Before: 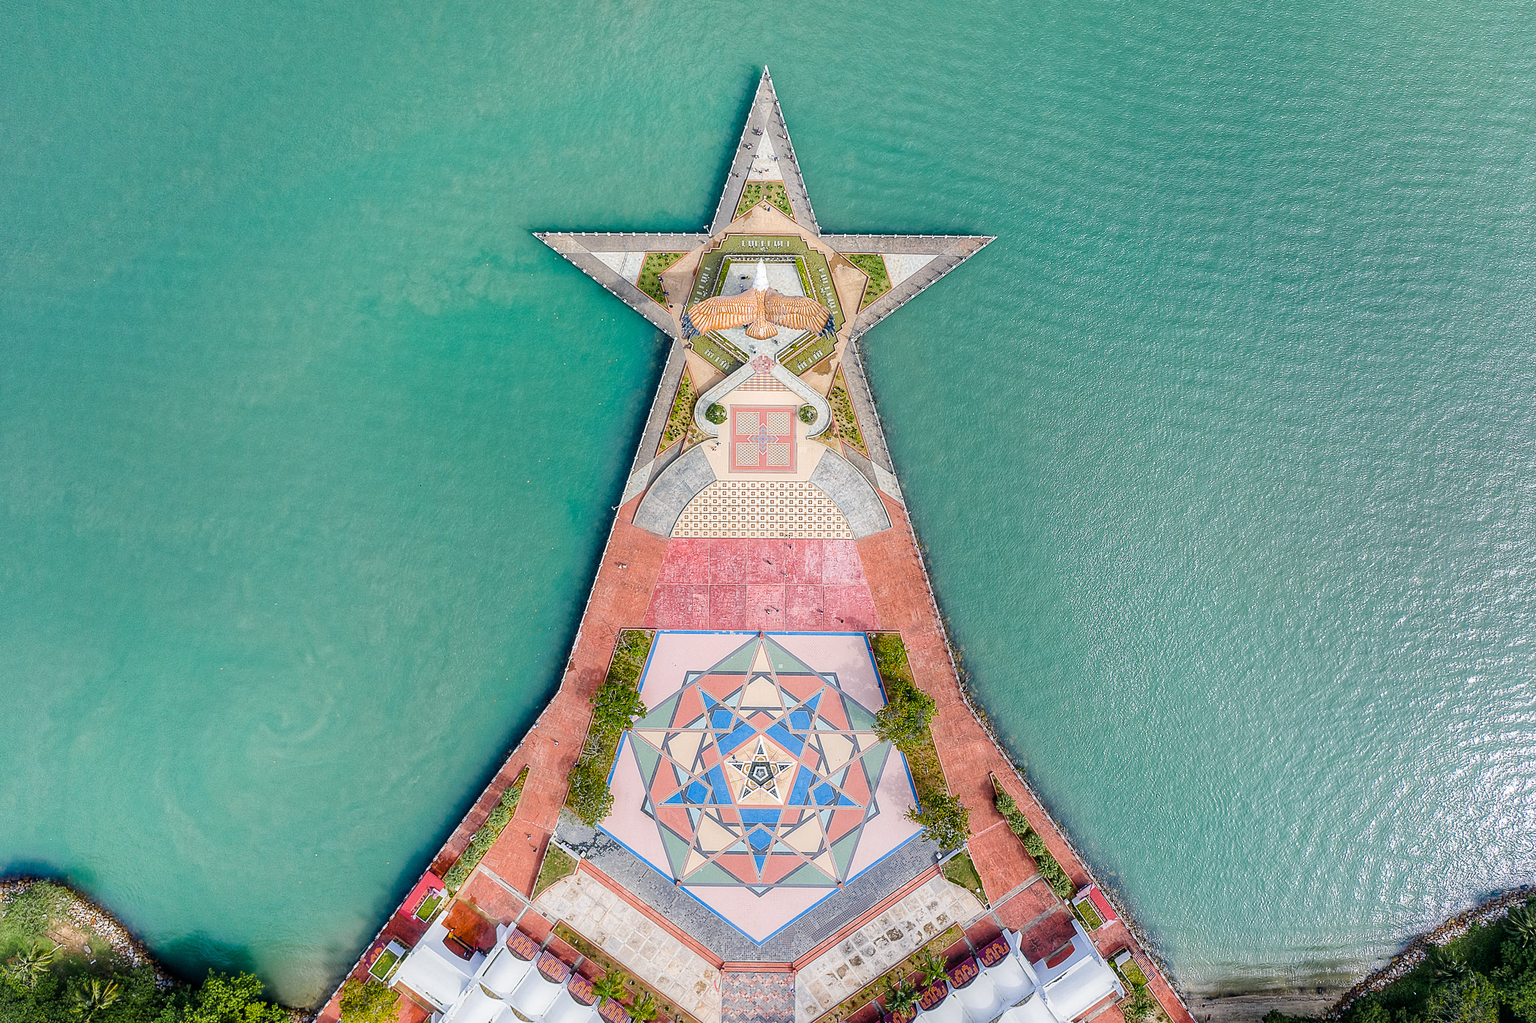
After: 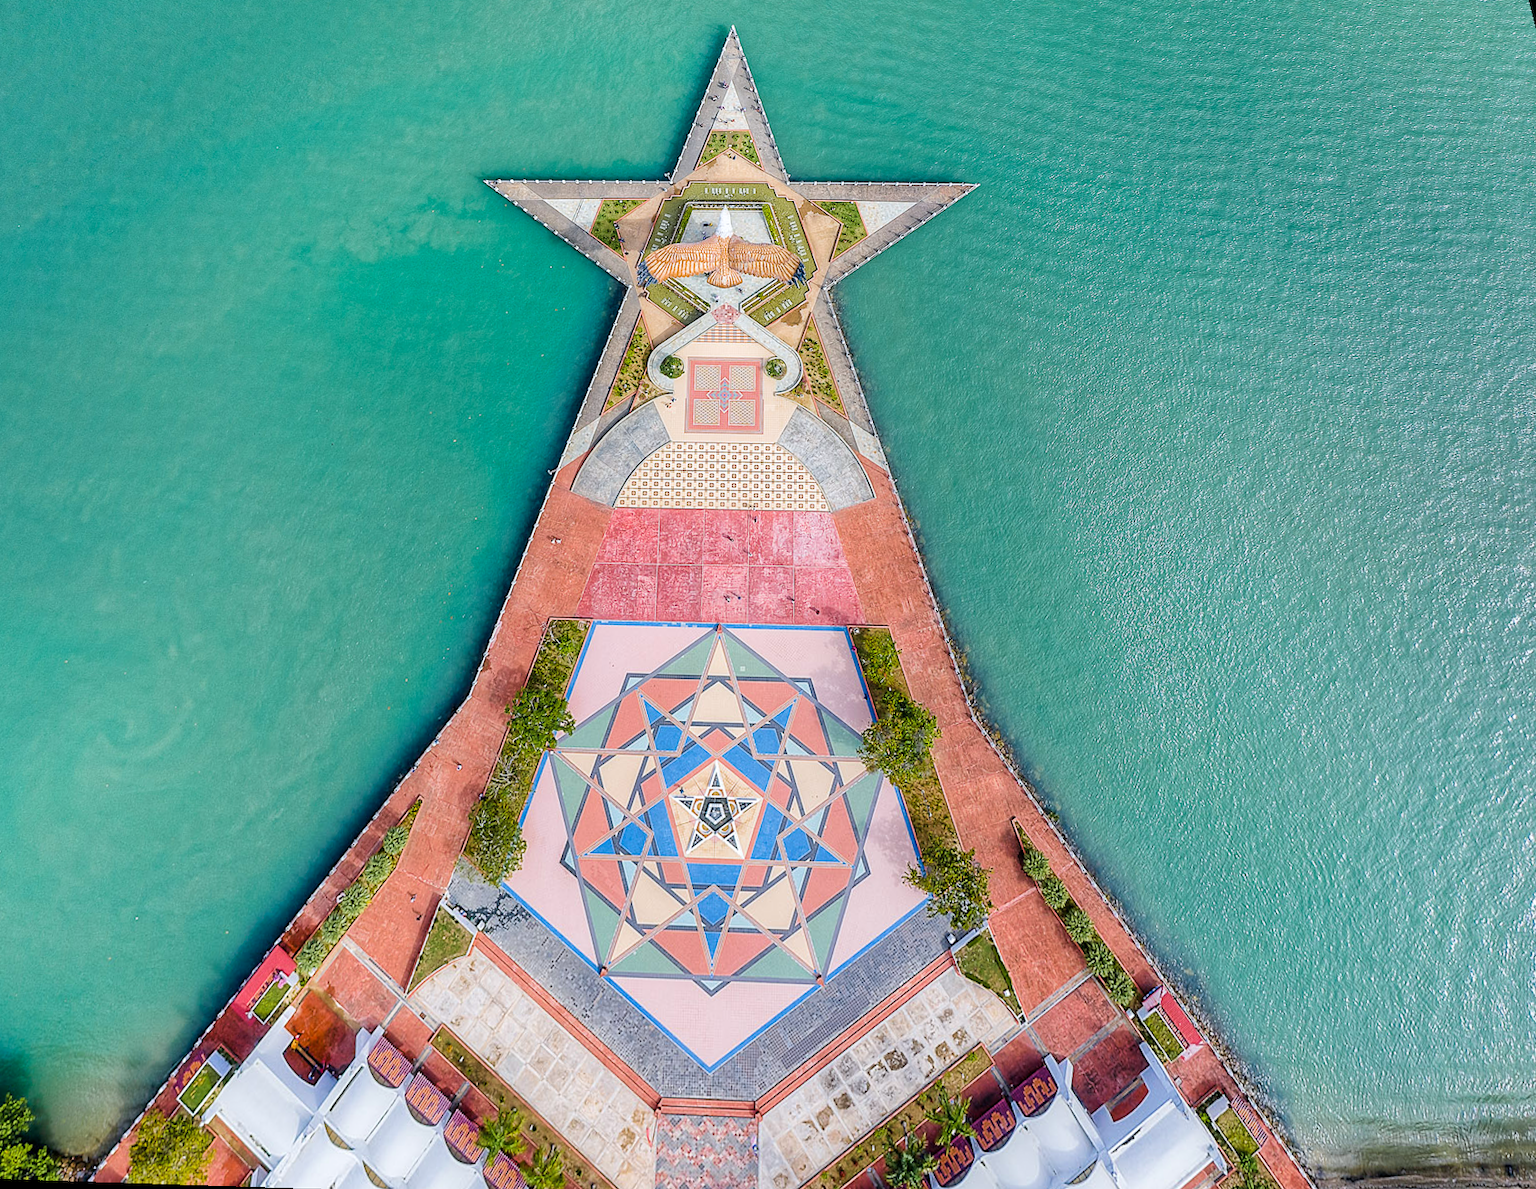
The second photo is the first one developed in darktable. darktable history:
crop: top 1.049%, right 0.001%
rotate and perspective: rotation 0.72°, lens shift (vertical) -0.352, lens shift (horizontal) -0.051, crop left 0.152, crop right 0.859, crop top 0.019, crop bottom 0.964
velvia: on, module defaults
white balance: red 0.988, blue 1.017
